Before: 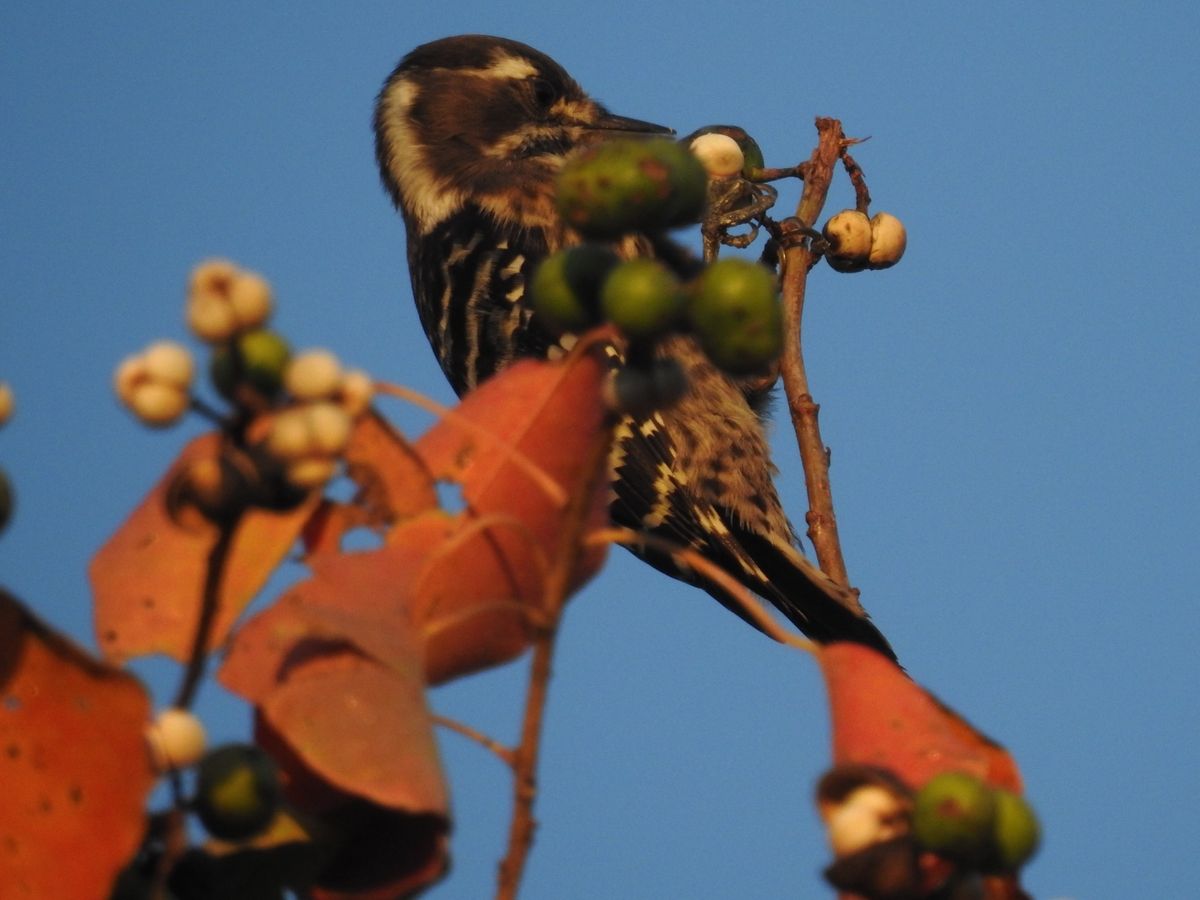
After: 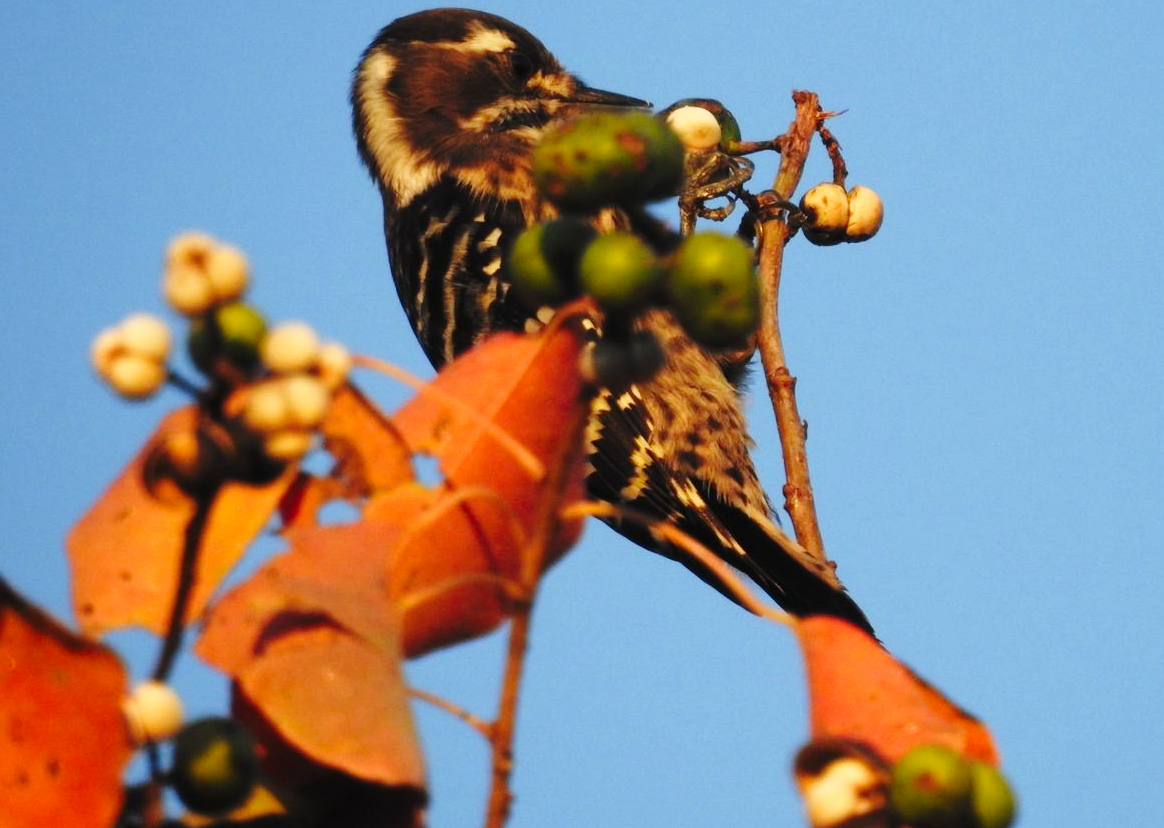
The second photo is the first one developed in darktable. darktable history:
base curve: curves: ch0 [(0, 0) (0.028, 0.03) (0.121, 0.232) (0.46, 0.748) (0.859, 0.968) (1, 1)], exposure shift 0.01, preserve colors none
crop: left 1.989%, top 3.078%, right 0.951%, bottom 4.837%
exposure: exposure 0.202 EV, compensate highlight preservation false
